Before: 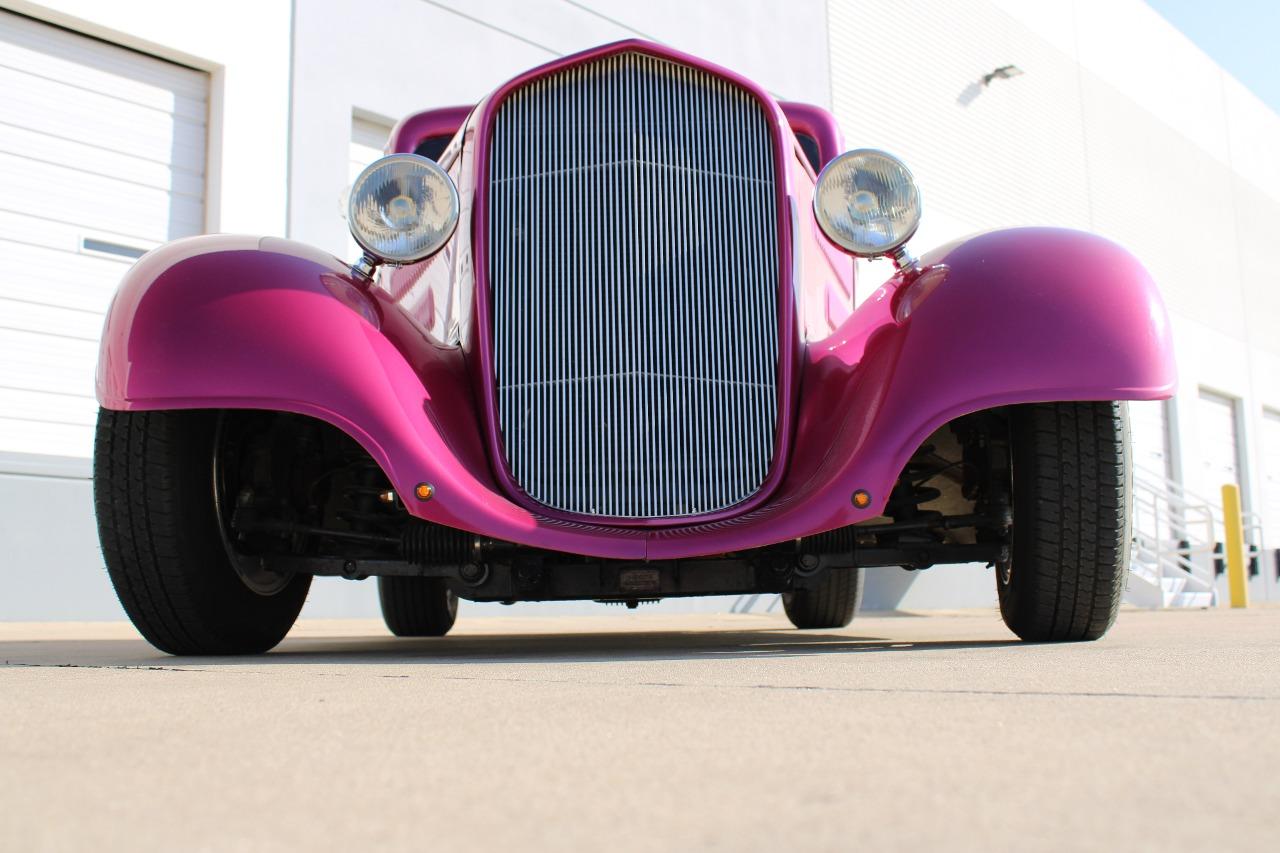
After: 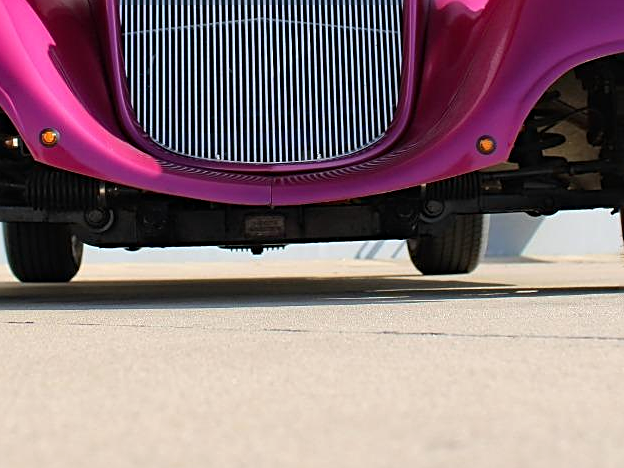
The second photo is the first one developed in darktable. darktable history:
crop: left 29.322%, top 41.598%, right 20.793%, bottom 3.499%
sharpen: on, module defaults
haze removal: compatibility mode true, adaptive false
